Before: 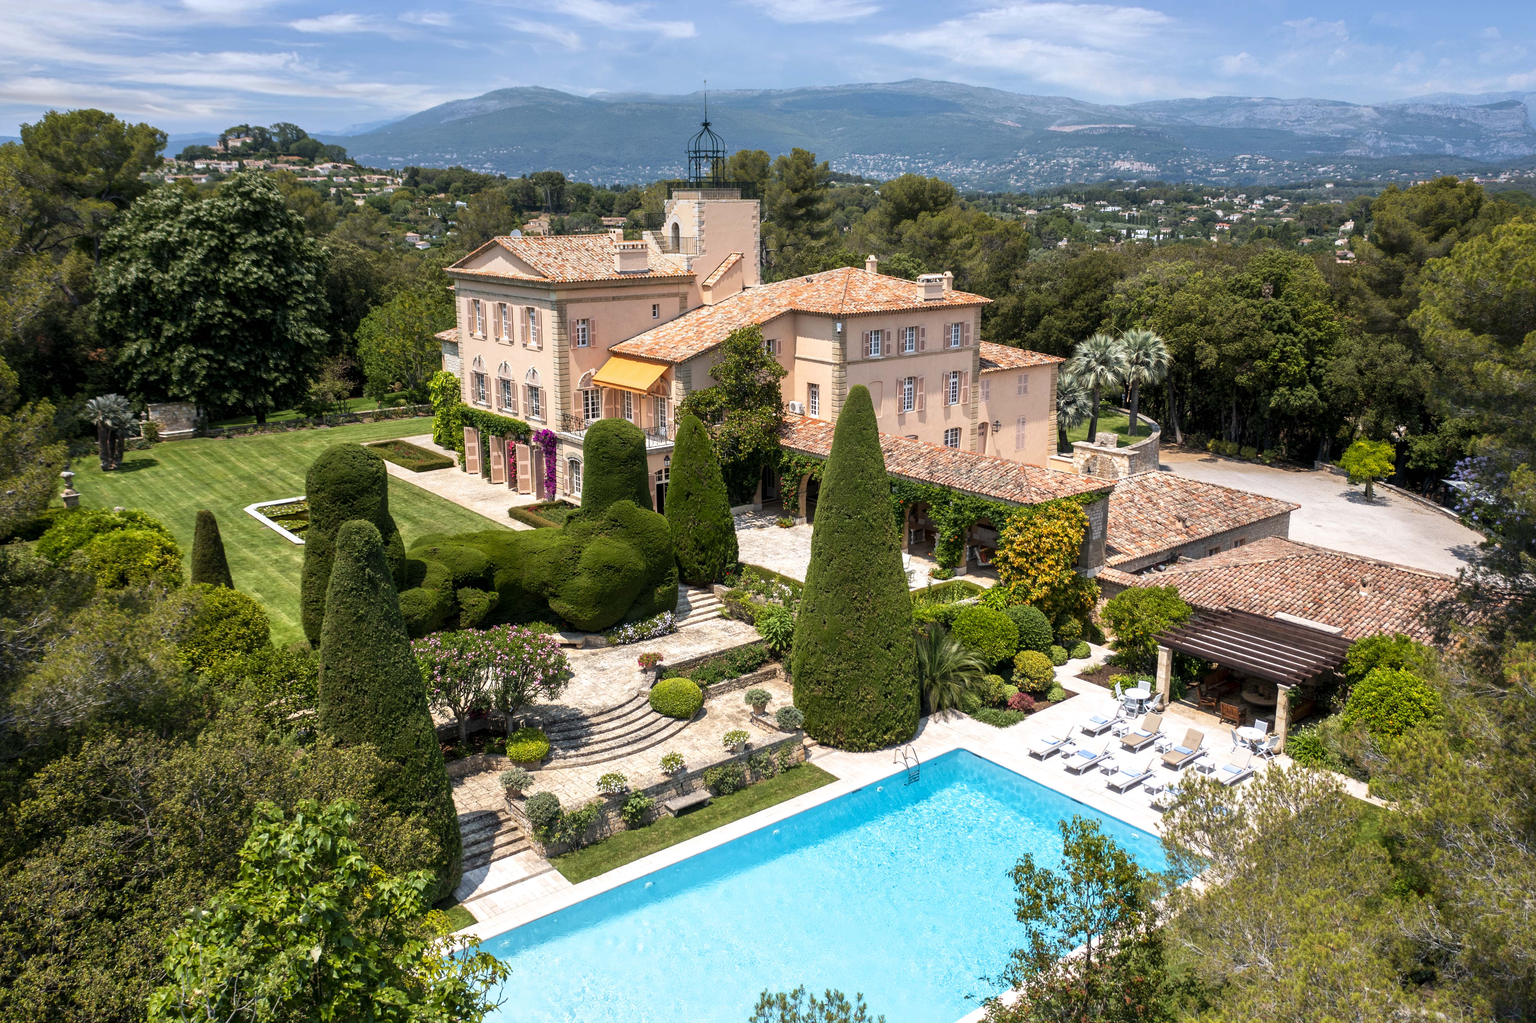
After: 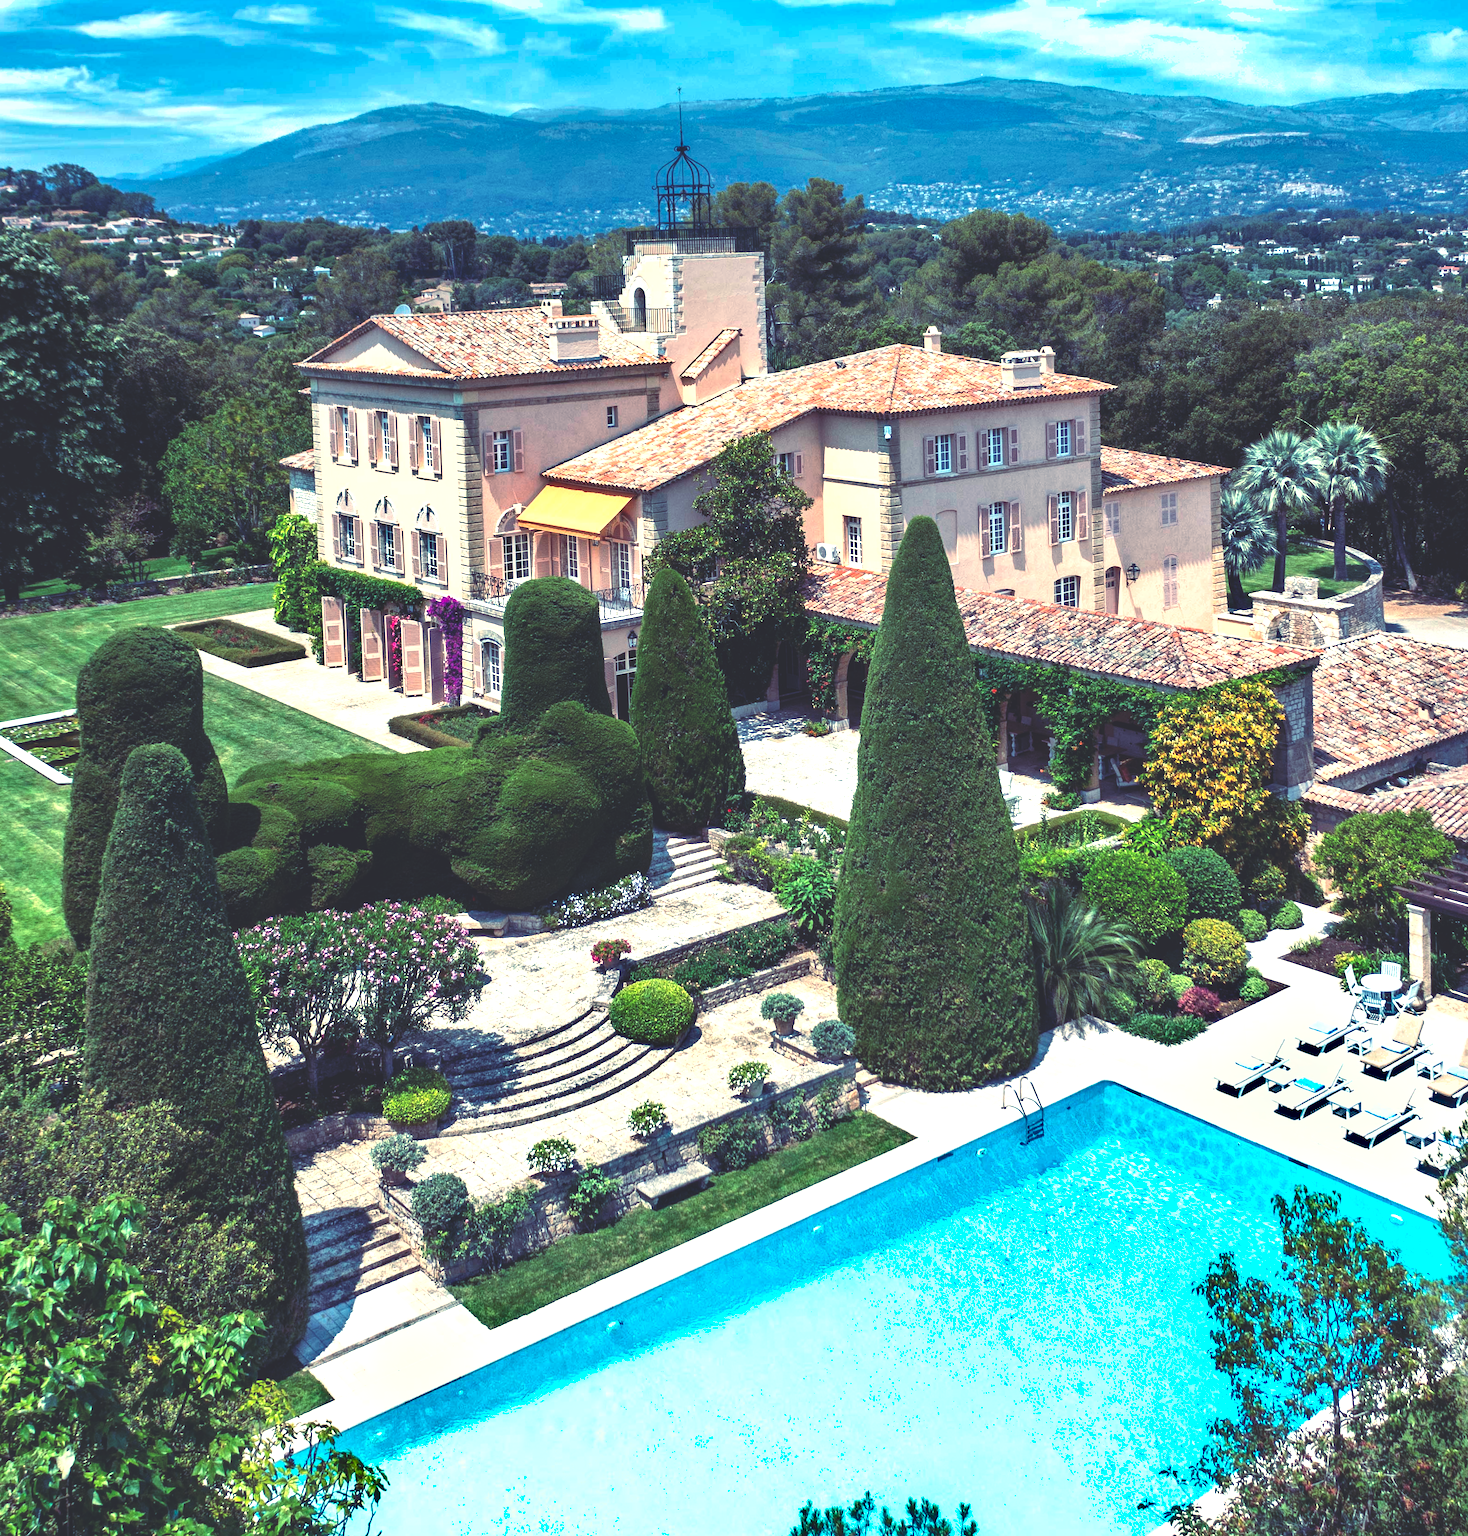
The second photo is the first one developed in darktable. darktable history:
exposure: exposure 0.485 EV, compensate highlight preservation false
crop and rotate: left 15.546%, right 17.787%
local contrast: highlights 100%, shadows 100%, detail 120%, midtone range 0.2
shadows and highlights: shadows 12, white point adjustment 1.2, soften with gaussian
rotate and perspective: rotation -1.68°, lens shift (vertical) -0.146, crop left 0.049, crop right 0.912, crop top 0.032, crop bottom 0.96
rgb curve: curves: ch0 [(0, 0.186) (0.314, 0.284) (0.576, 0.466) (0.805, 0.691) (0.936, 0.886)]; ch1 [(0, 0.186) (0.314, 0.284) (0.581, 0.534) (0.771, 0.746) (0.936, 0.958)]; ch2 [(0, 0.216) (0.275, 0.39) (1, 1)], mode RGB, independent channels, compensate middle gray true, preserve colors none
